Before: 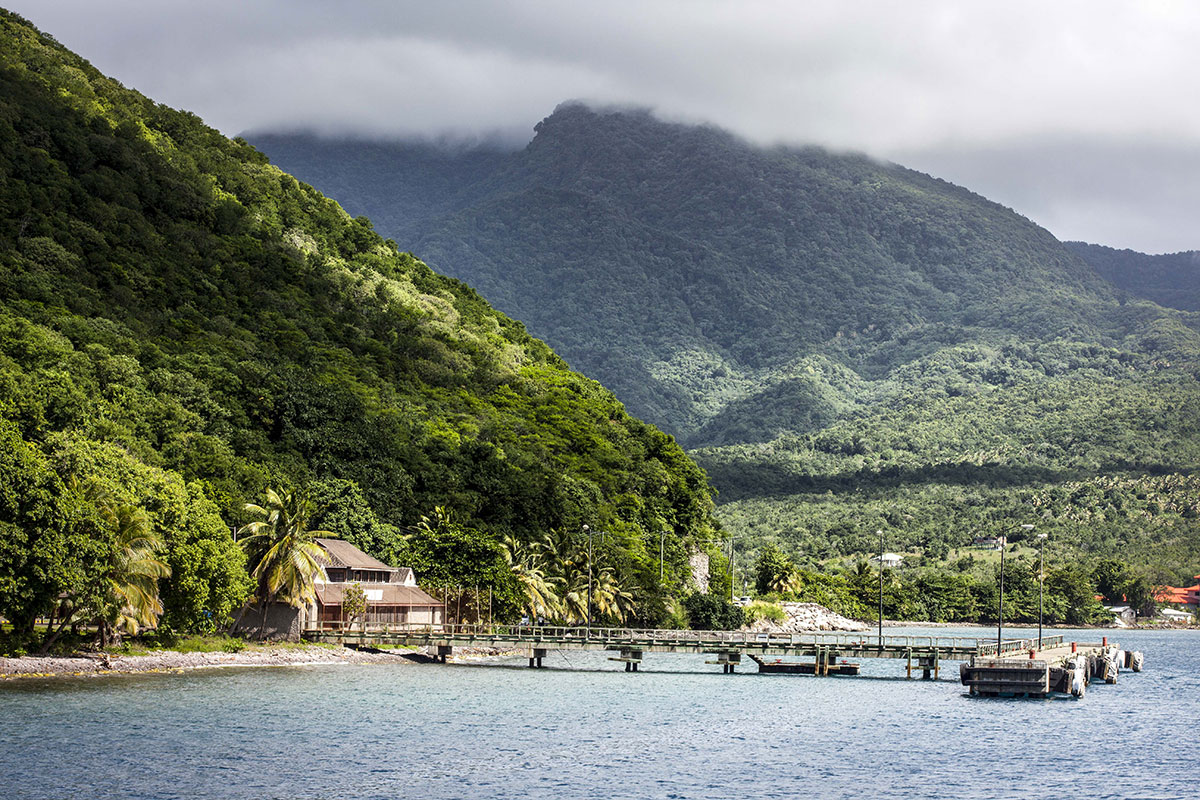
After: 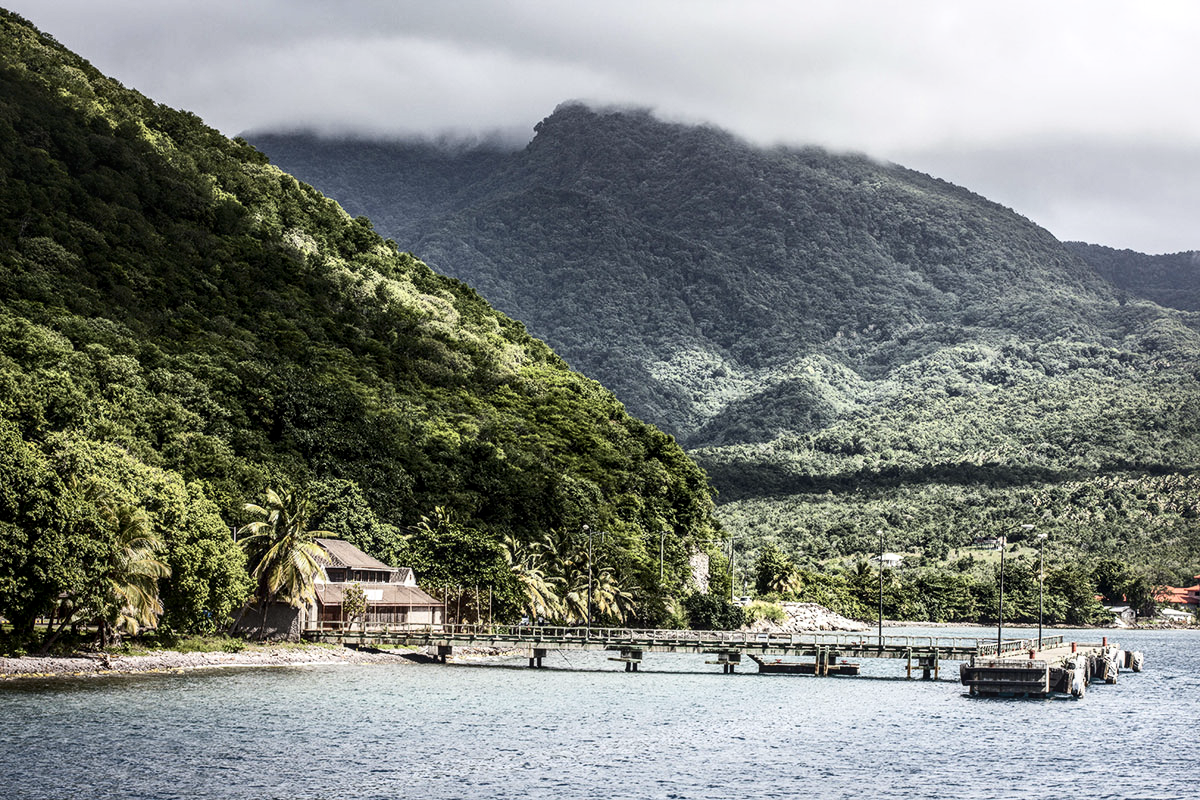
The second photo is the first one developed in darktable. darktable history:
local contrast: on, module defaults
contrast brightness saturation: contrast 0.25, saturation -0.311
